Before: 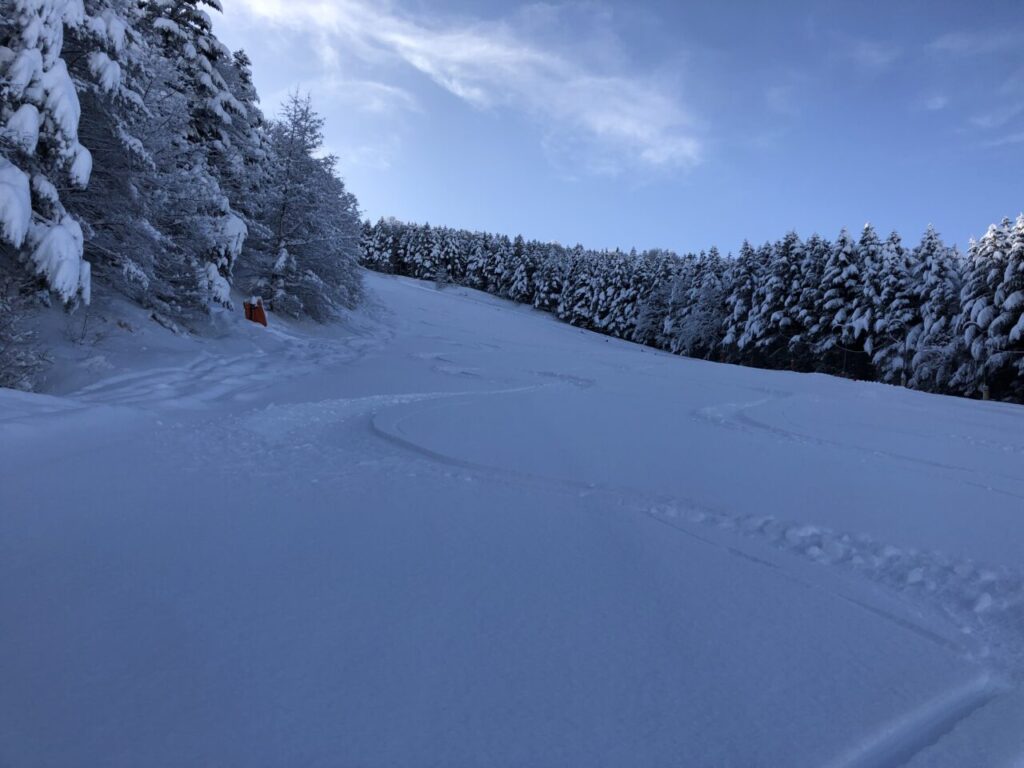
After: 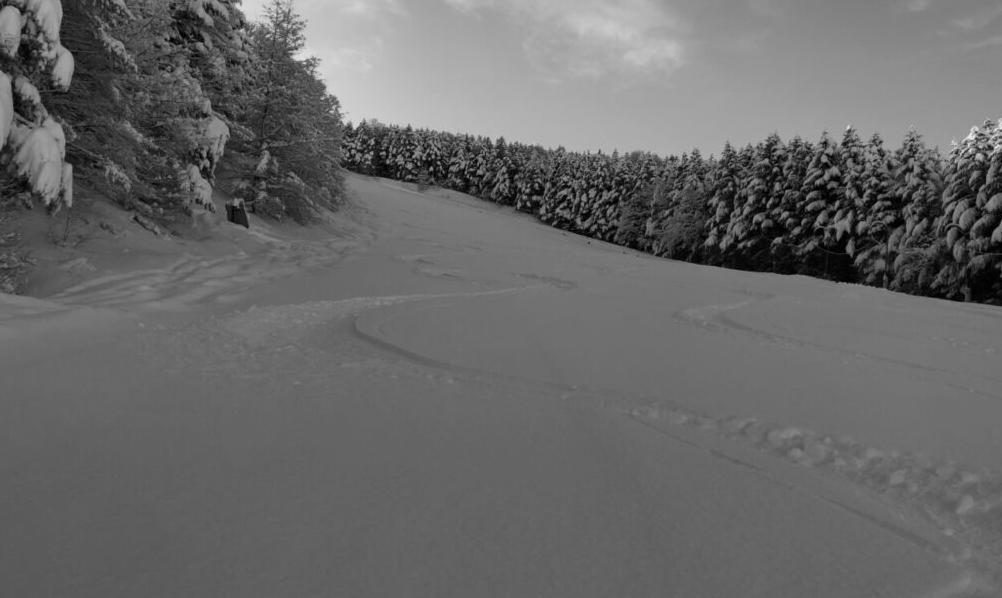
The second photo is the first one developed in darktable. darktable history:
monochrome: a 32, b 64, size 2.3
crop and rotate: left 1.814%, top 12.818%, right 0.25%, bottom 9.225%
